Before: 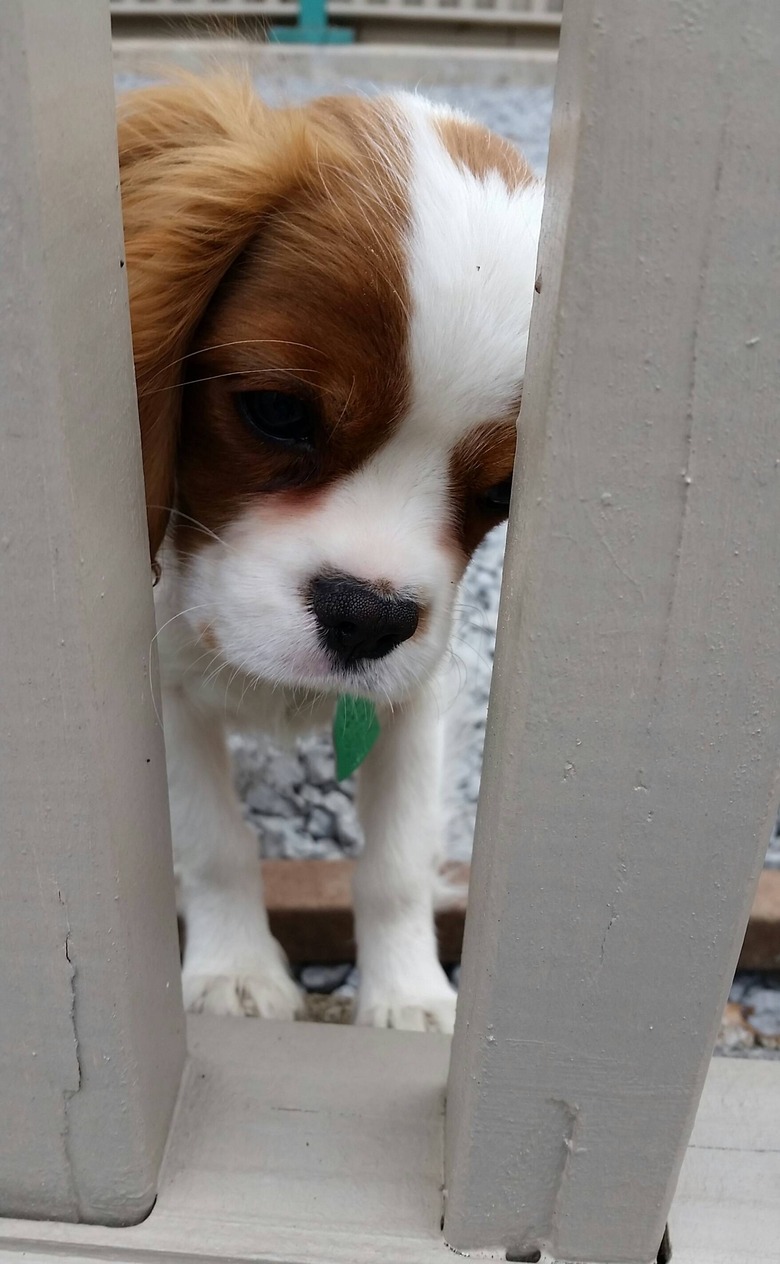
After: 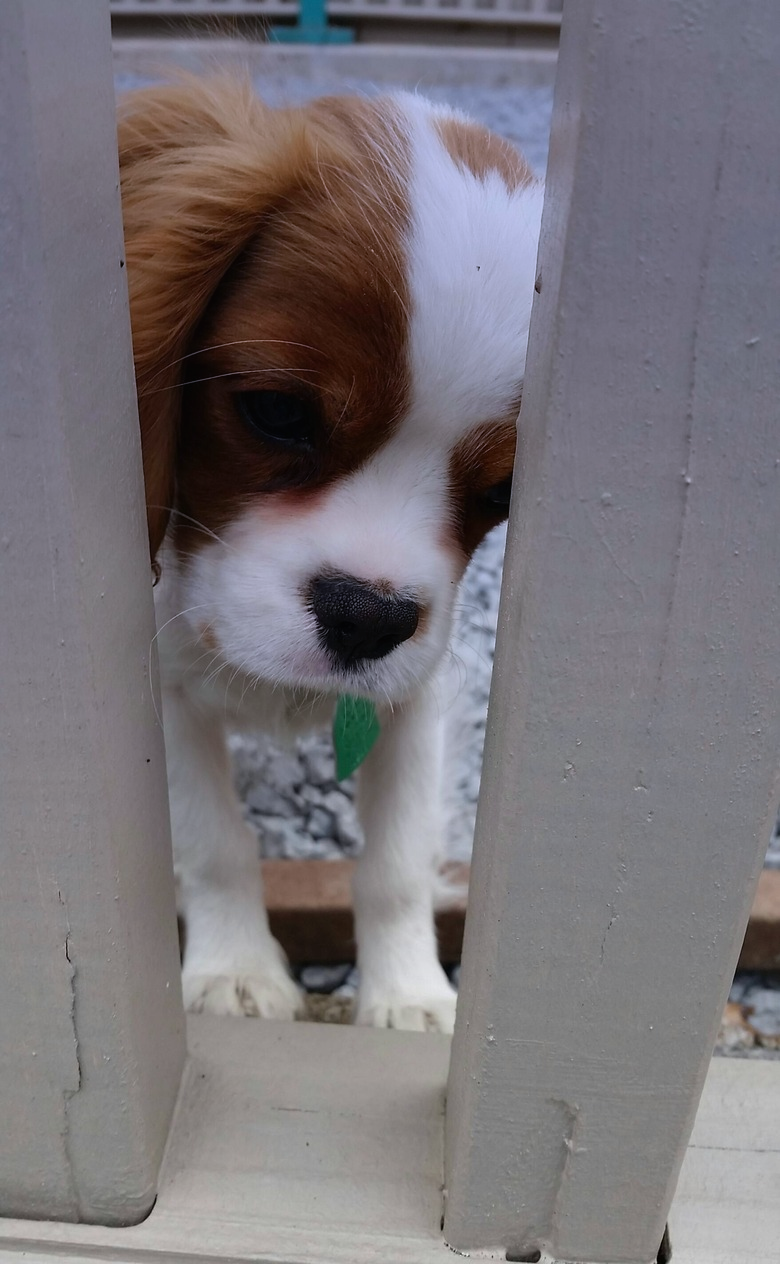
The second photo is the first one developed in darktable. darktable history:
contrast brightness saturation: contrast -0.02, brightness -0.01, saturation 0.03
graduated density: hue 238.83°, saturation 50%
shadows and highlights: shadows 32, highlights -32, soften with gaussian
